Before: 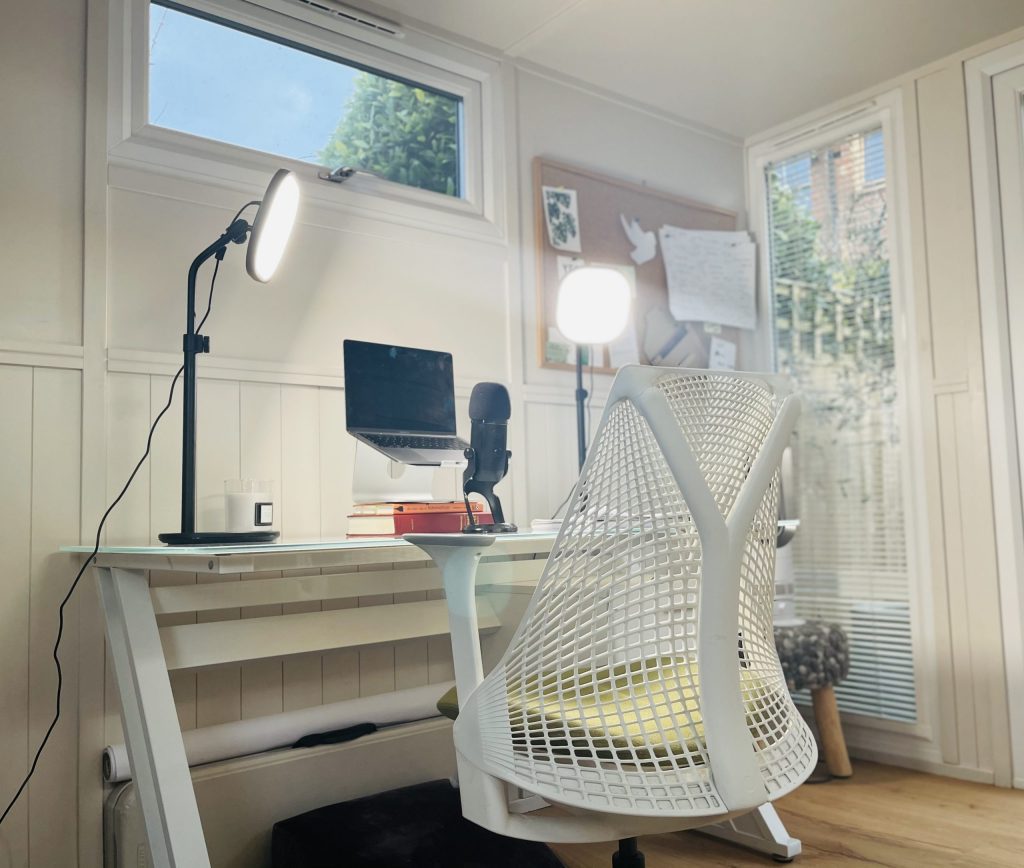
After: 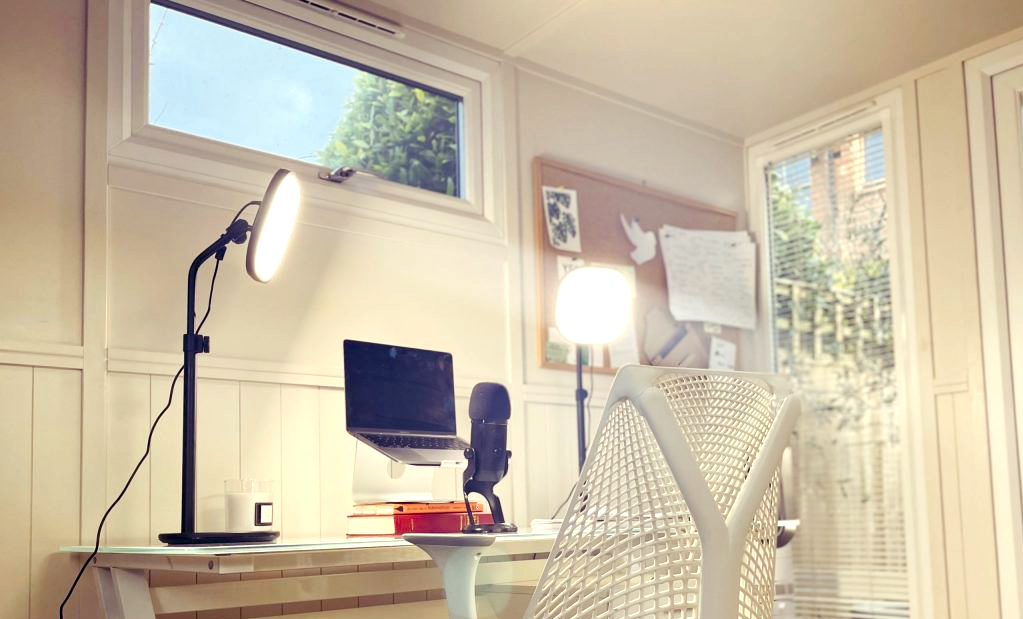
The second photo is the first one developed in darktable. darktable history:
crop: bottom 28.576%
color balance rgb: shadows lift › luminance -21.66%, shadows lift › chroma 8.98%, shadows lift › hue 283.37°, power › chroma 1.55%, power › hue 25.59°, highlights gain › luminance 6.08%, highlights gain › chroma 2.55%, highlights gain › hue 90°, global offset › luminance -0.87%, perceptual saturation grading › global saturation 27.49%, perceptual saturation grading › highlights -28.39%, perceptual saturation grading › mid-tones 15.22%, perceptual saturation grading › shadows 33.98%, perceptual brilliance grading › highlights 10%, perceptual brilliance grading › mid-tones 5%
